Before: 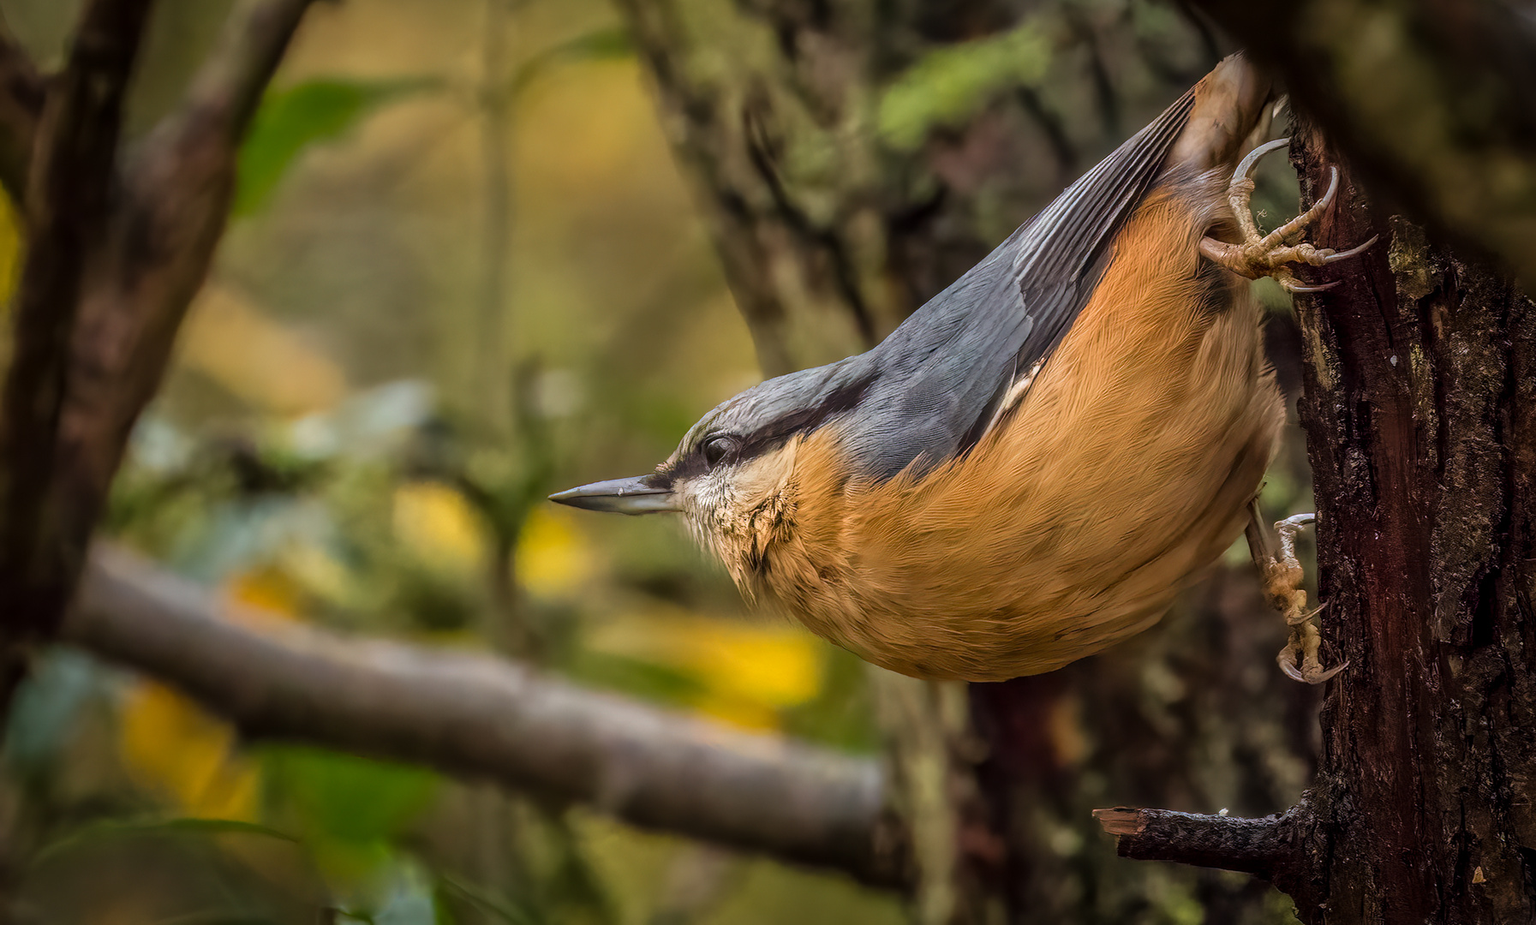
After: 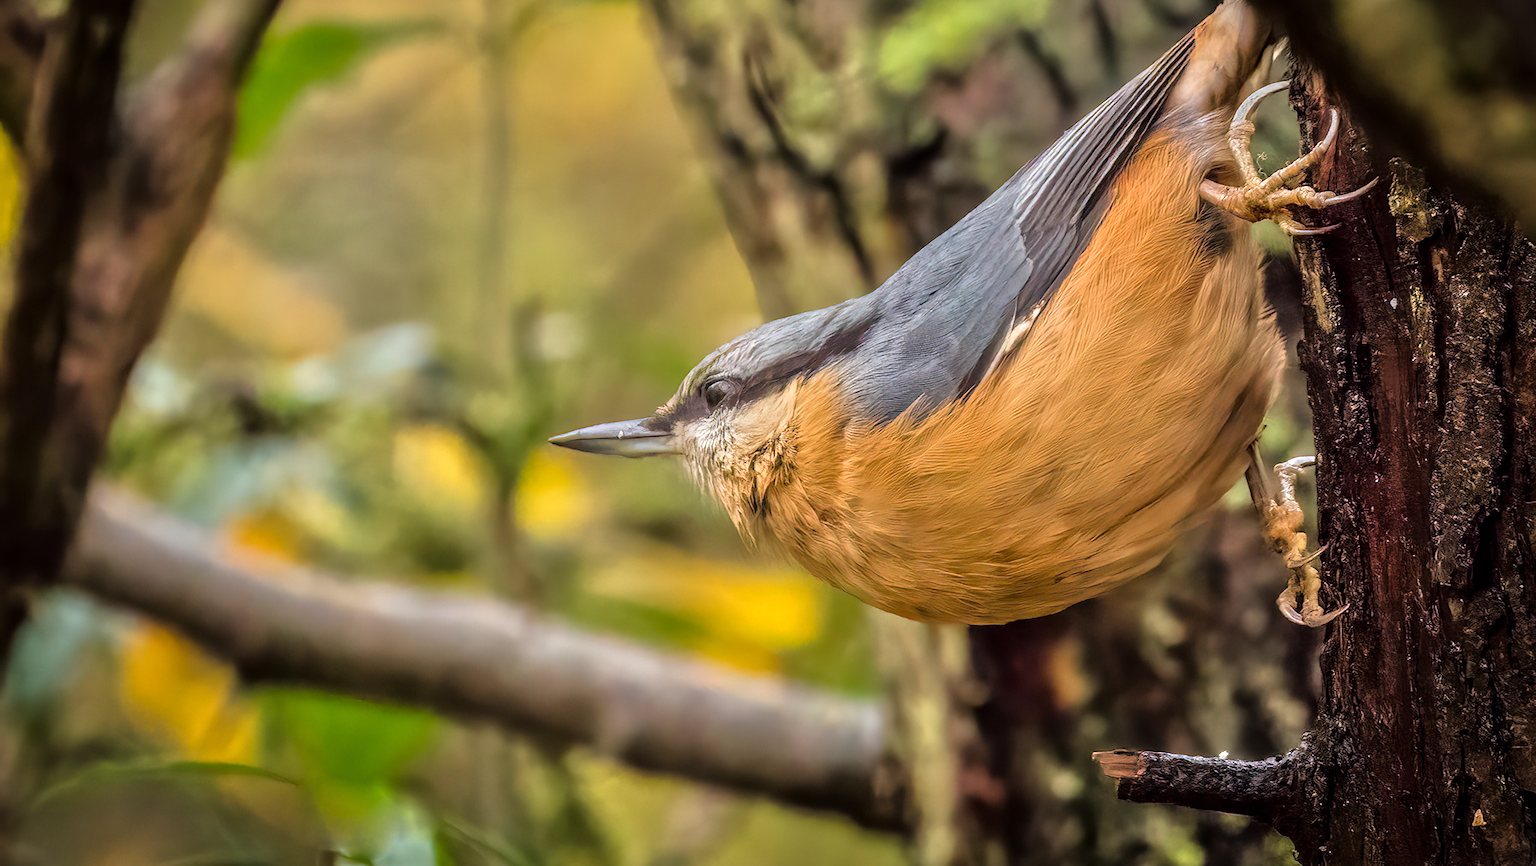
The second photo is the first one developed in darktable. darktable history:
color zones: curves: ch0 [(0, 0.5) (0.143, 0.5) (0.286, 0.5) (0.429, 0.495) (0.571, 0.437) (0.714, 0.44) (0.857, 0.496) (1, 0.5)]
crop and rotate: top 6.25%
tone equalizer: -7 EV 0.15 EV, -6 EV 0.6 EV, -5 EV 1.15 EV, -4 EV 1.33 EV, -3 EV 1.15 EV, -2 EV 0.6 EV, -1 EV 0.15 EV, mask exposure compensation -0.5 EV
